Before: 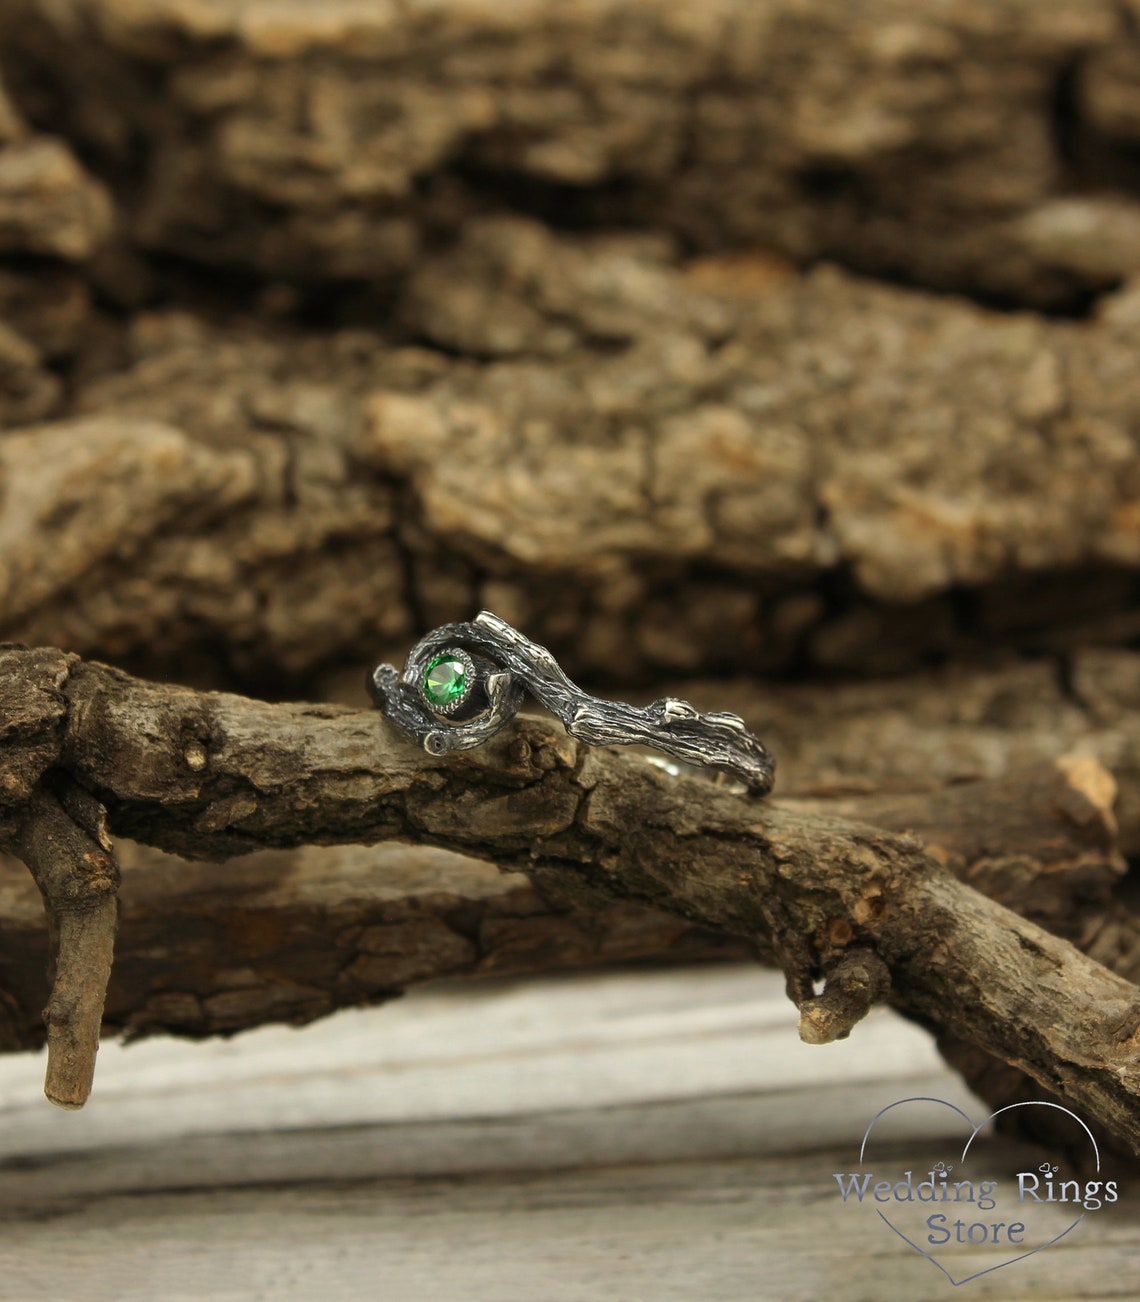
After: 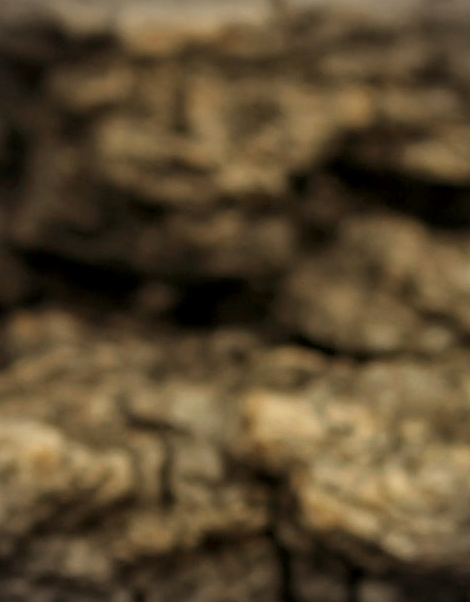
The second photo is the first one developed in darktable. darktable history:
shadows and highlights: shadows 25.92, highlights -25.36
vignetting: fall-off start 97.22%, width/height ratio 1.18
crop and rotate: left 10.814%, top 0.102%, right 47.909%, bottom 53.65%
local contrast: on, module defaults
sharpen: radius 1.904, amount 0.406, threshold 1.33
